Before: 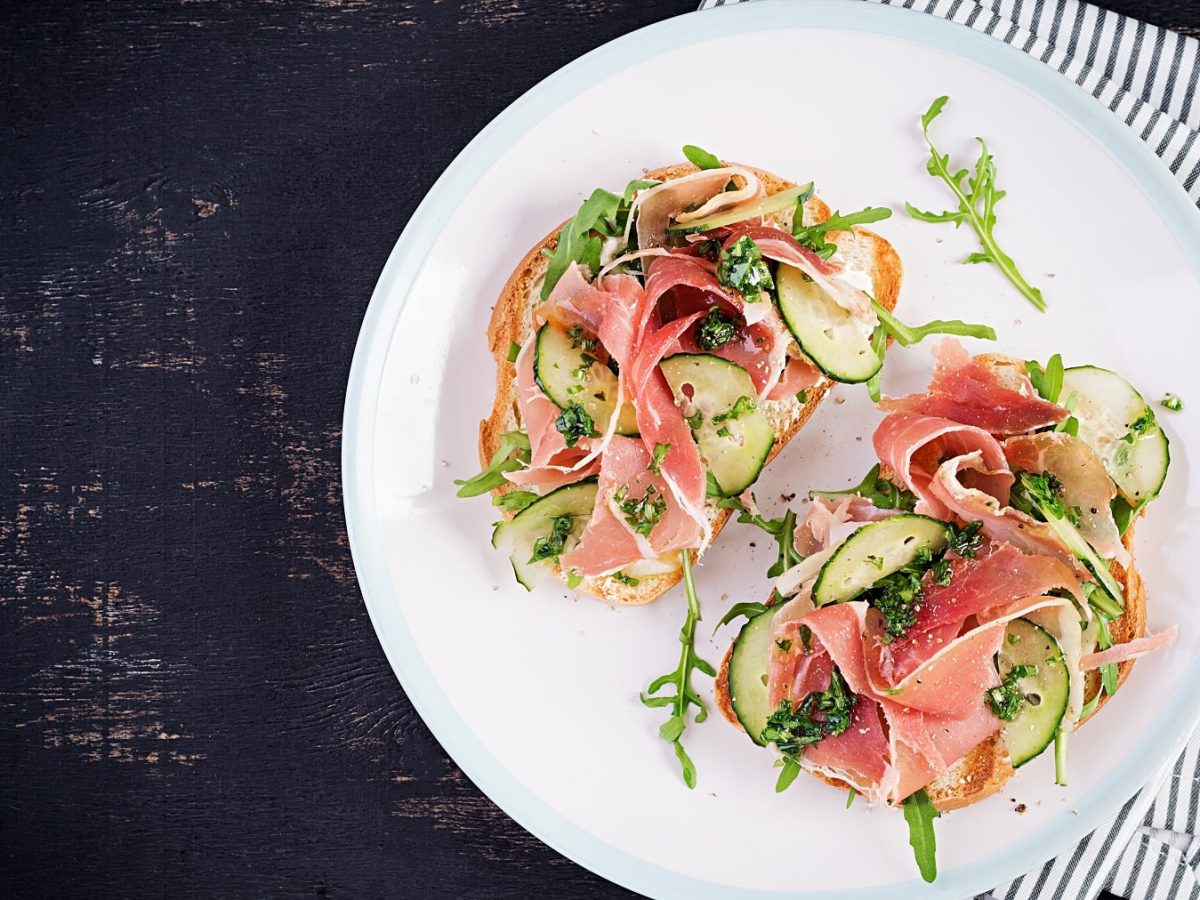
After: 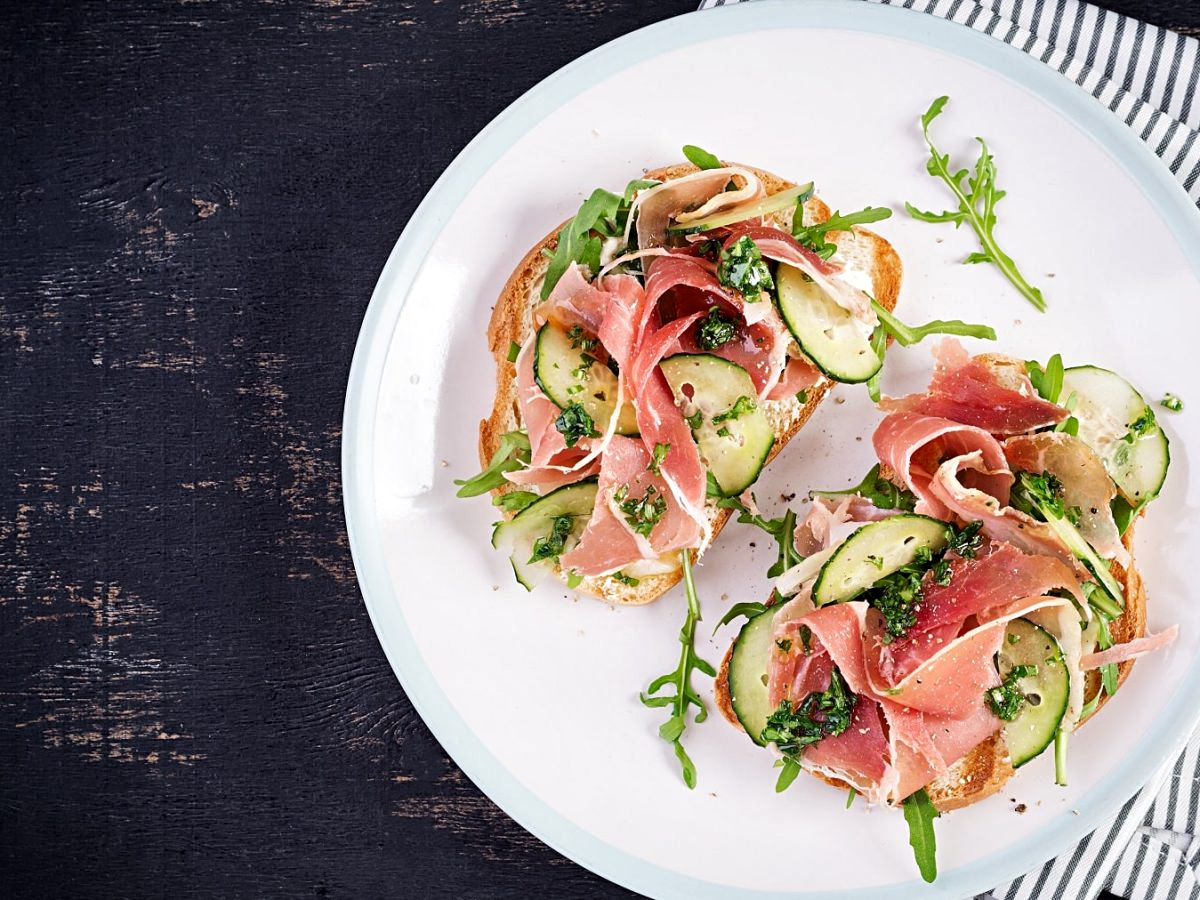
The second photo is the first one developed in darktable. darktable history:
local contrast: mode bilateral grid, contrast 21, coarseness 49, detail 144%, midtone range 0.2
